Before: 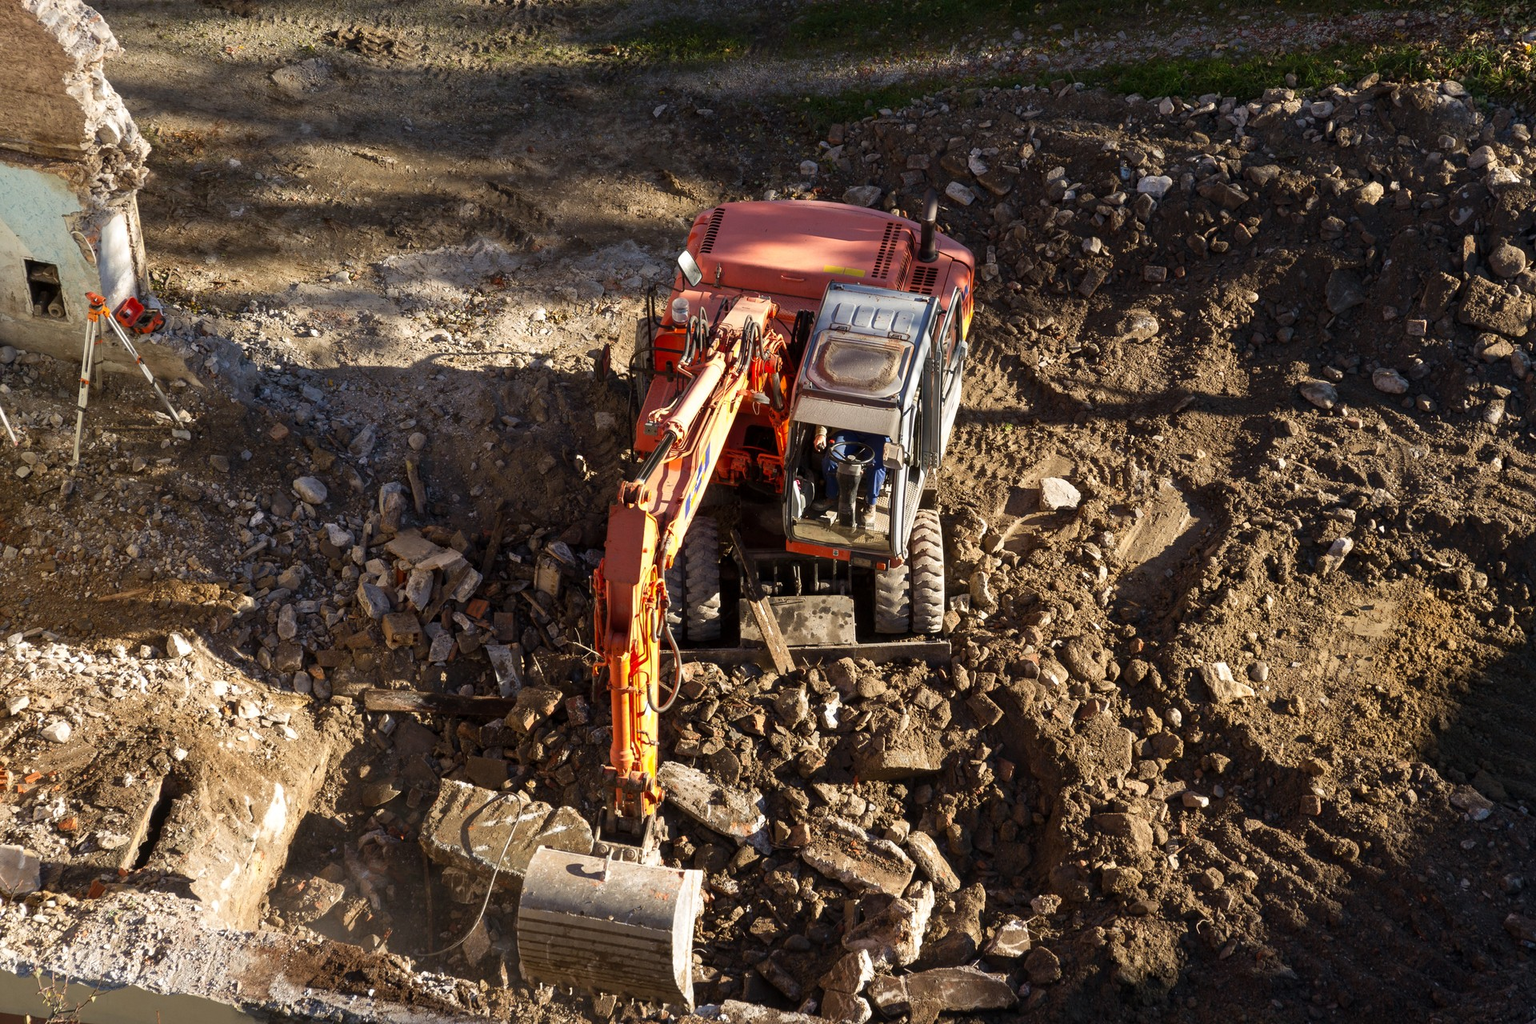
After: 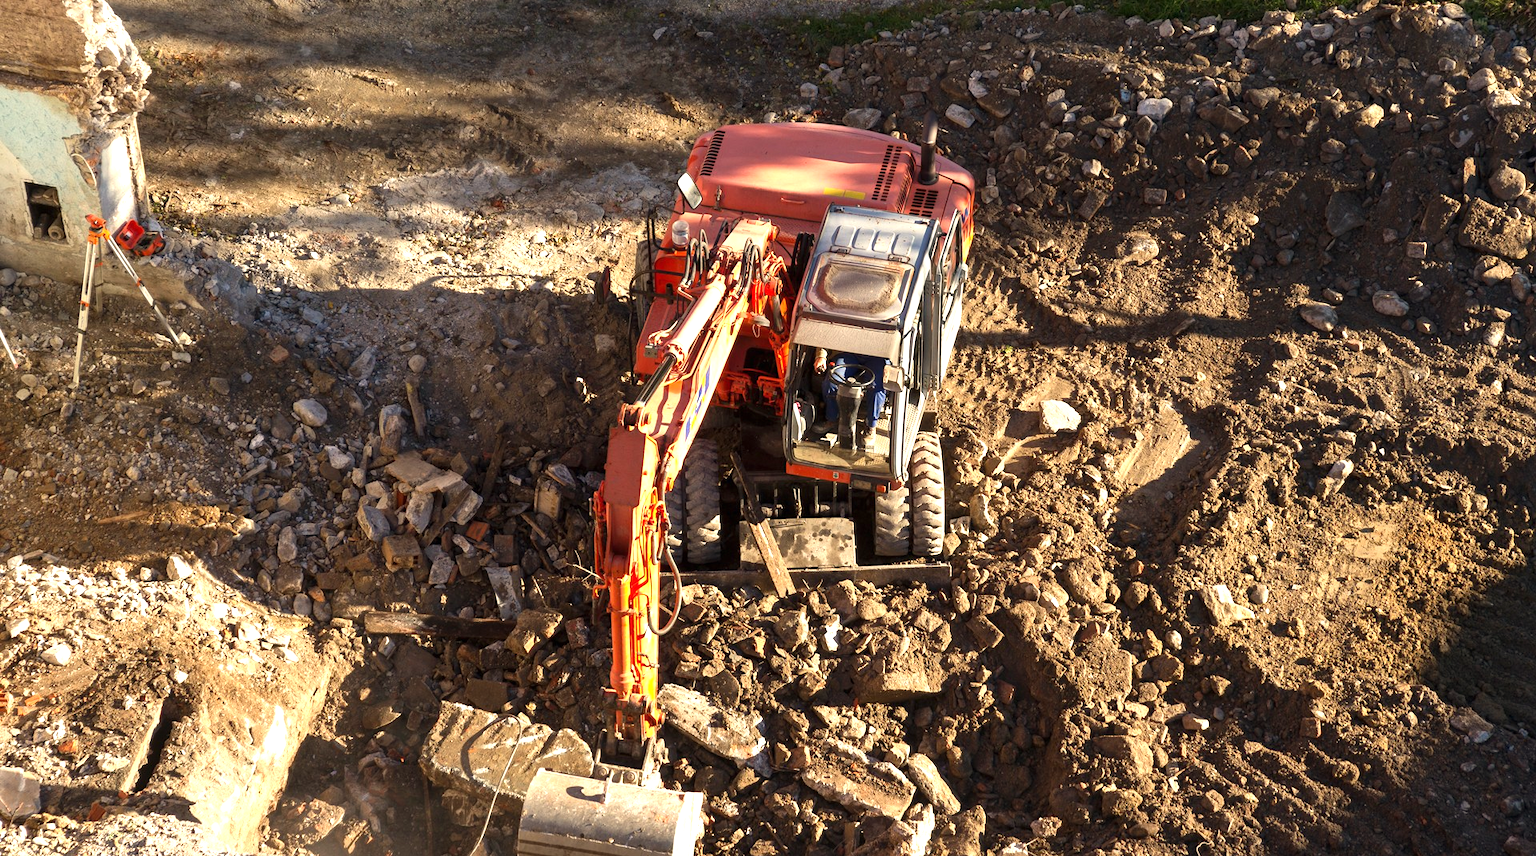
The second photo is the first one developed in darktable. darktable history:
exposure: black level correction 0, exposure 0.7 EV, compensate exposure bias true, compensate highlight preservation false
crop: top 7.625%, bottom 8.027%
white balance: red 1.045, blue 0.932
